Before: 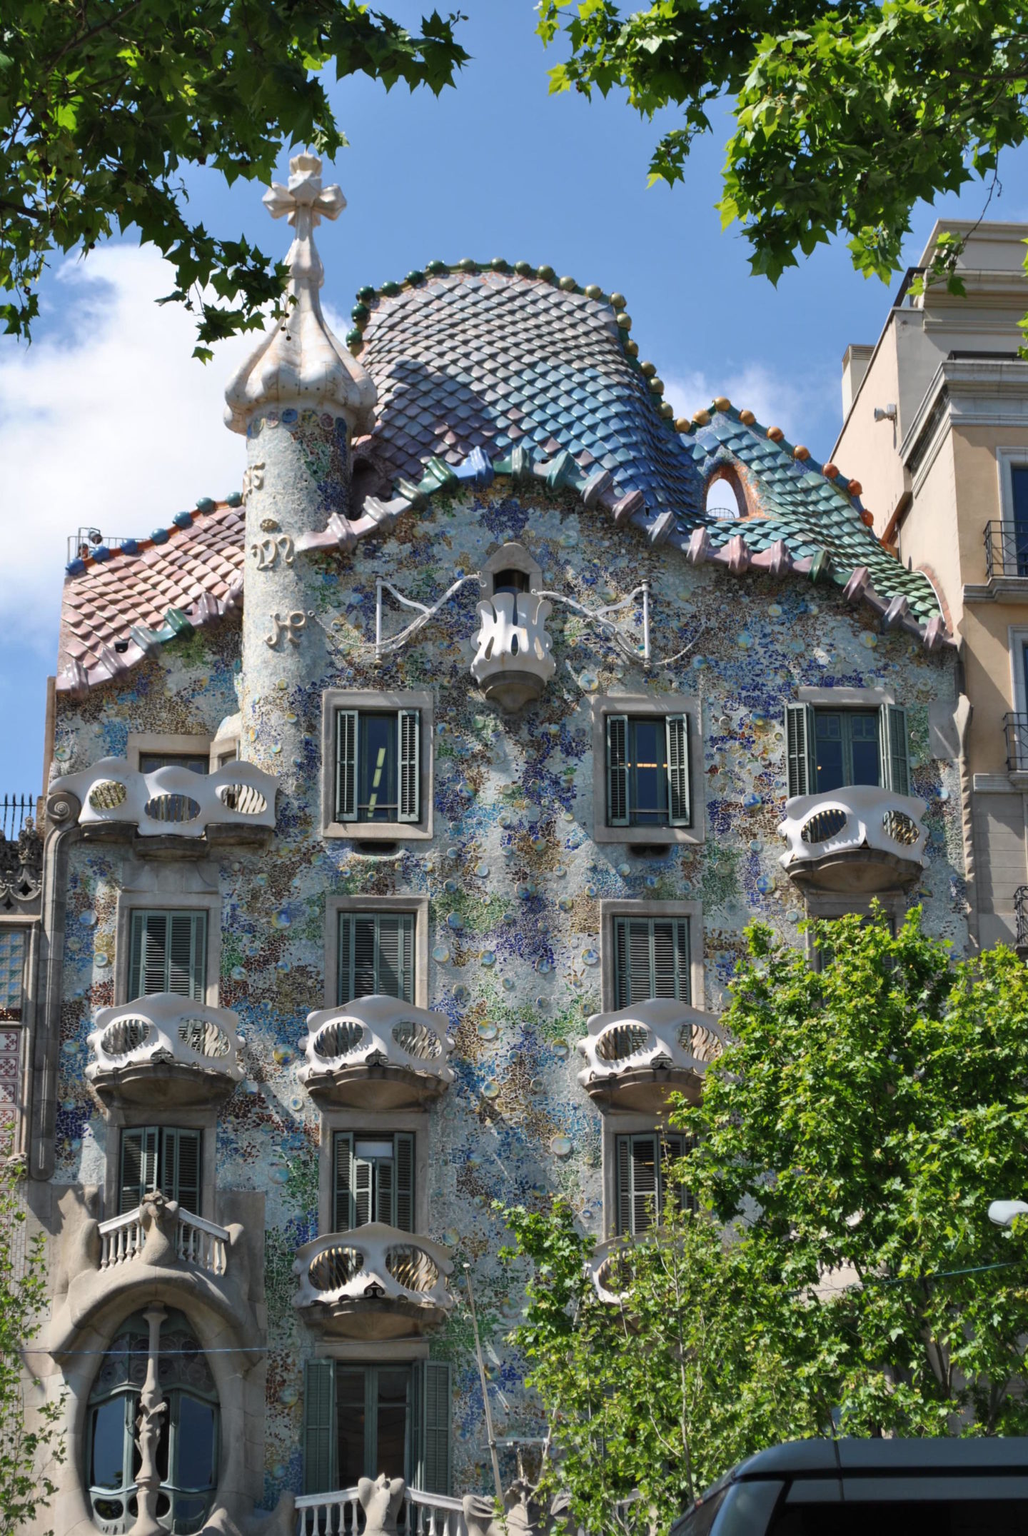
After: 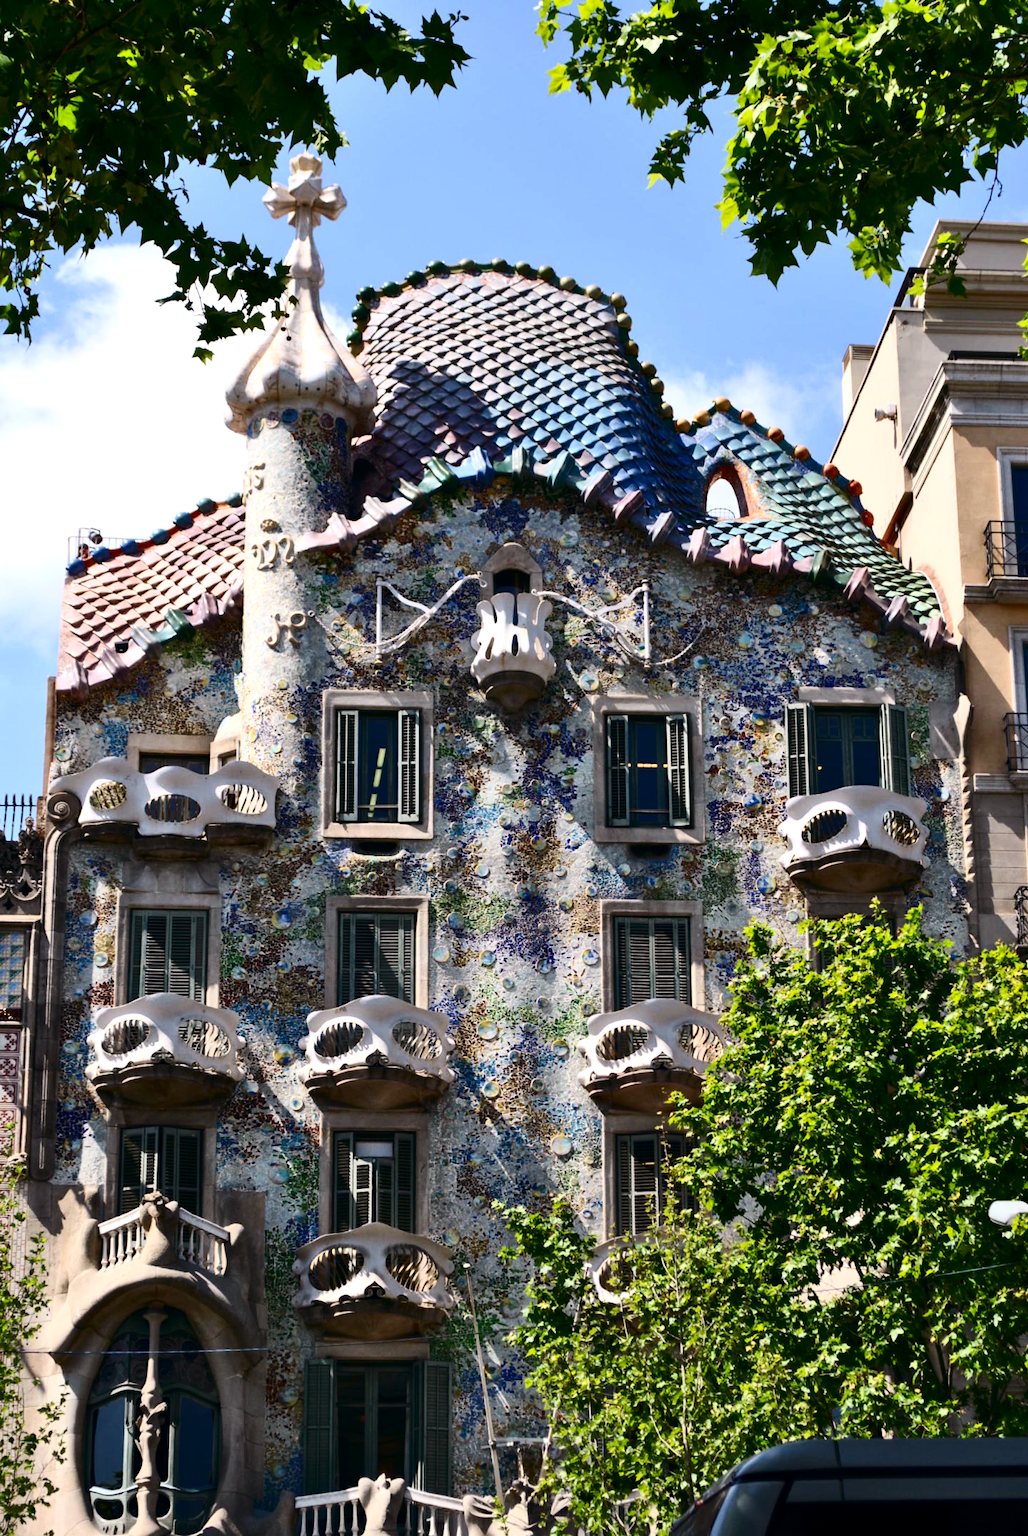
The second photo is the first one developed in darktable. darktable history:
color balance: lift [0.998, 0.998, 1.001, 1.002], gamma [0.995, 1.025, 0.992, 0.975], gain [0.995, 1.02, 0.997, 0.98]
contrast brightness saturation: contrast 0.32, brightness -0.08, saturation 0.17
exposure: black level correction 0.001, exposure 0.3 EV, compensate highlight preservation false
